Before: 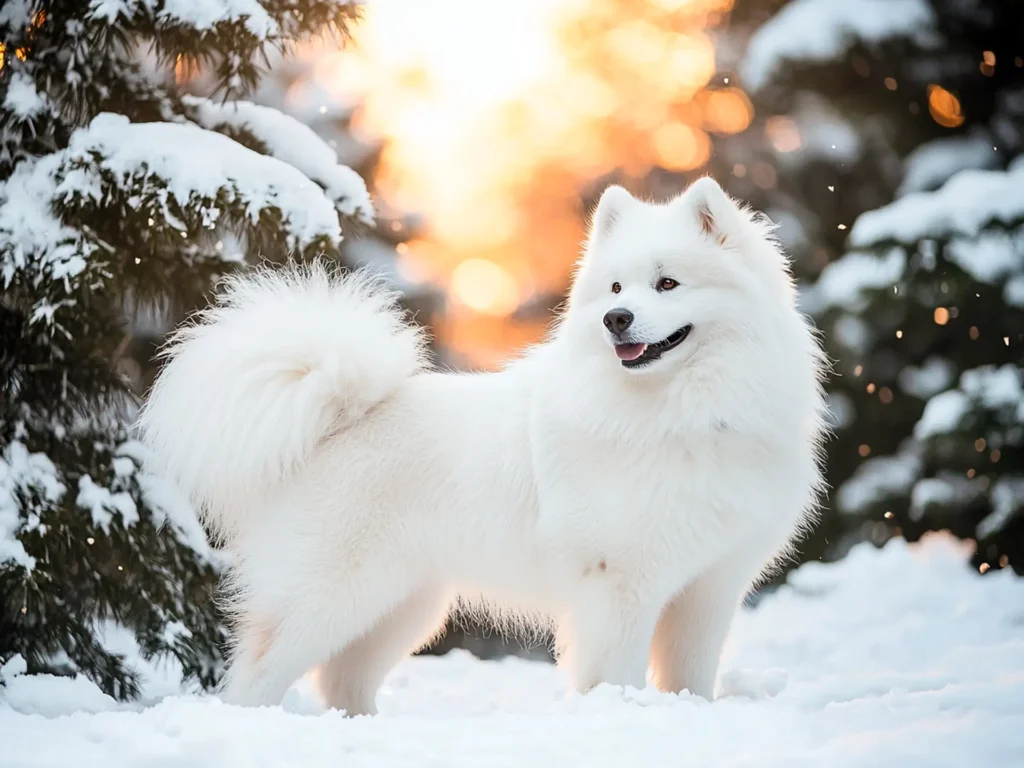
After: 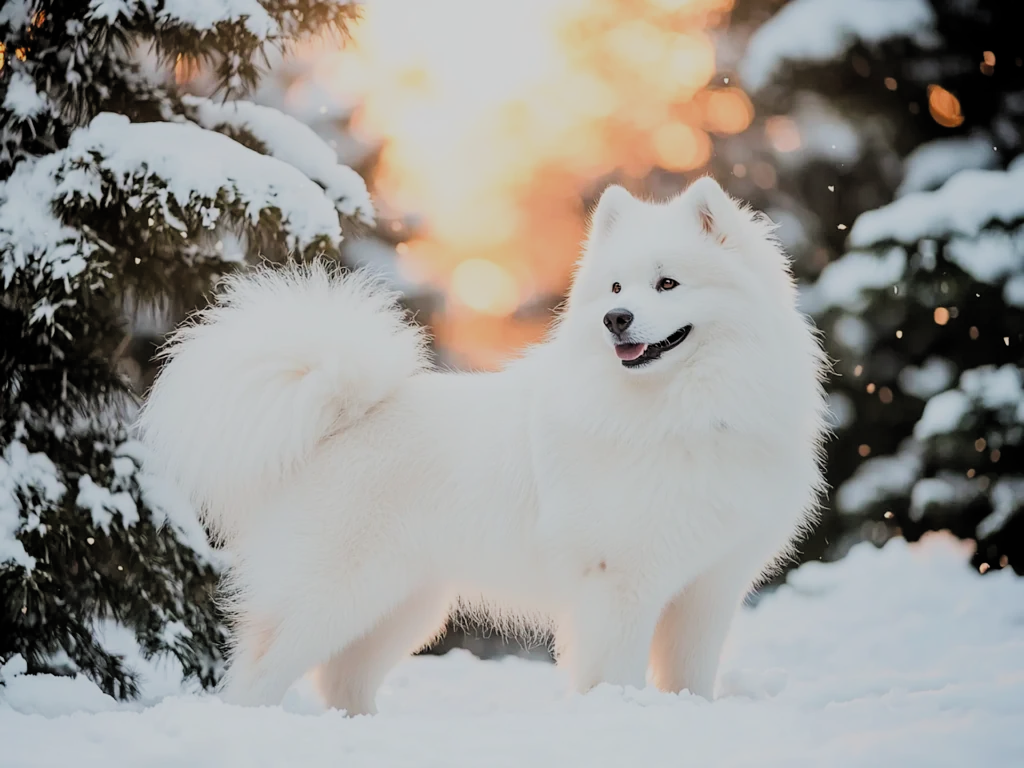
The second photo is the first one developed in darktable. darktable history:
filmic rgb: black relative exposure -7.11 EV, white relative exposure 5.35 EV, threshold 3.03 EV, hardness 3.02, color science v4 (2020), enable highlight reconstruction true
